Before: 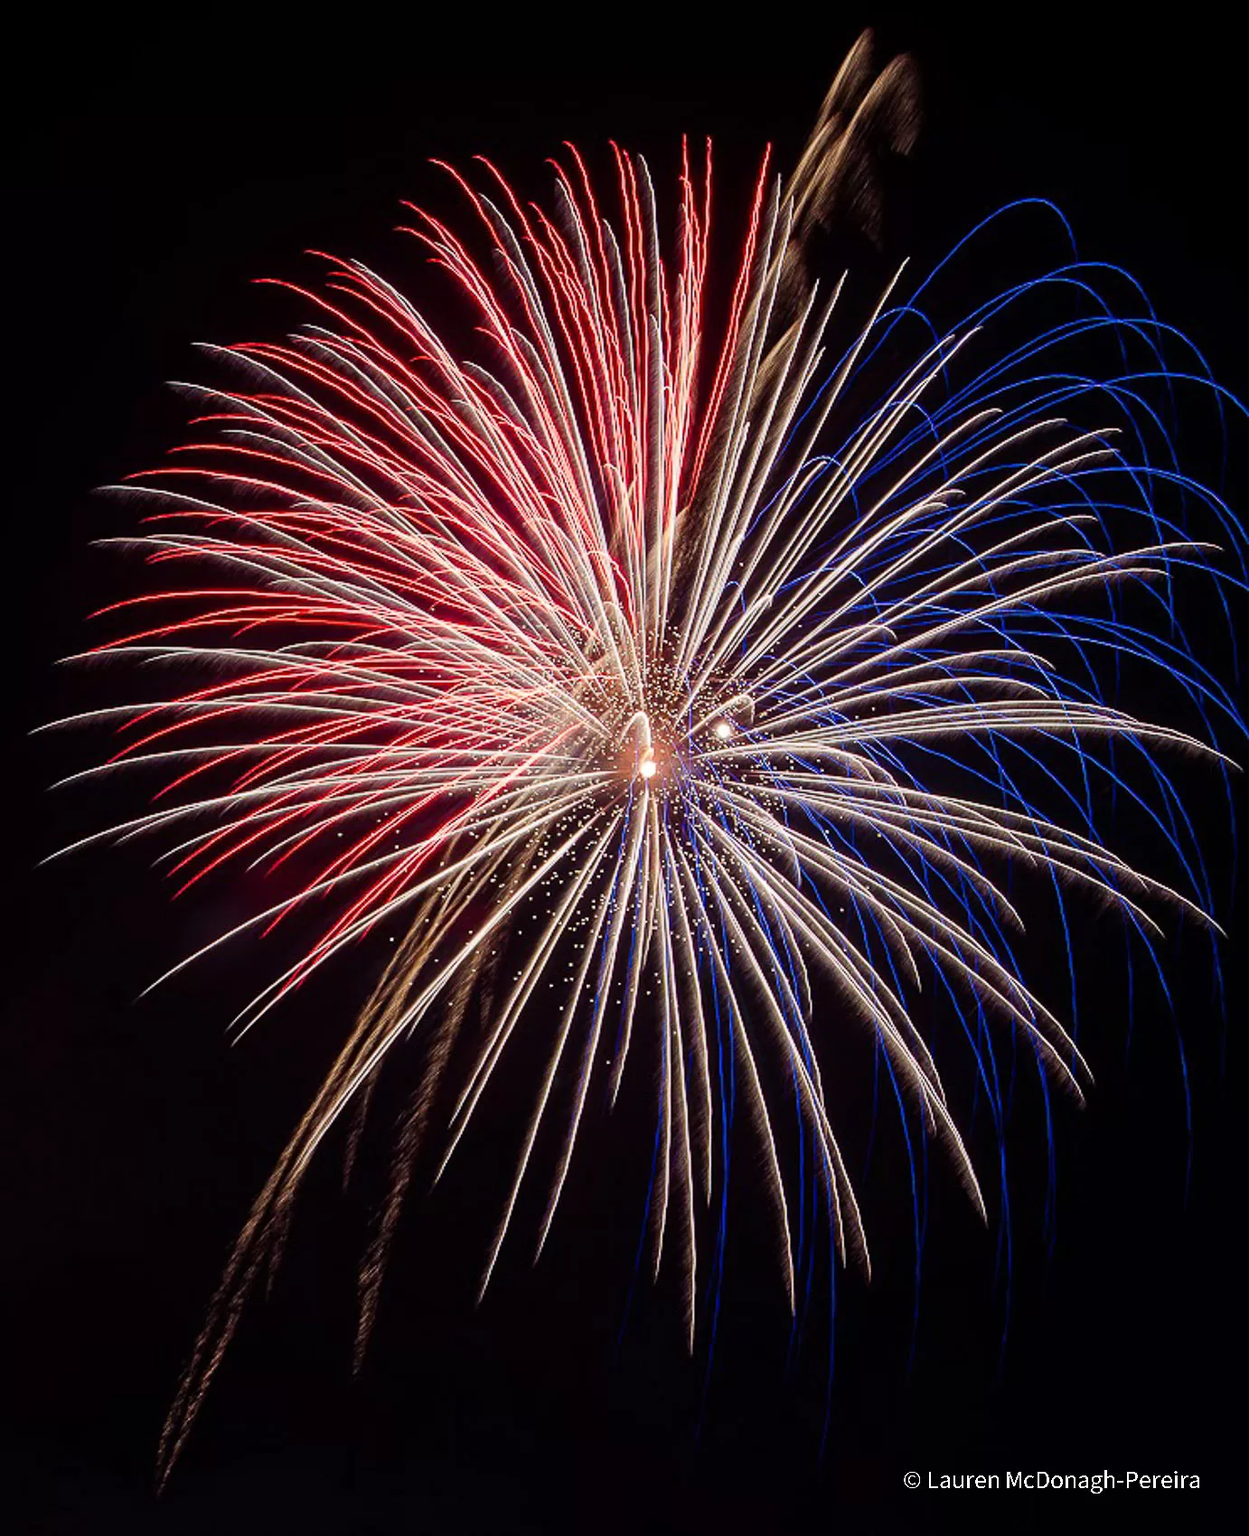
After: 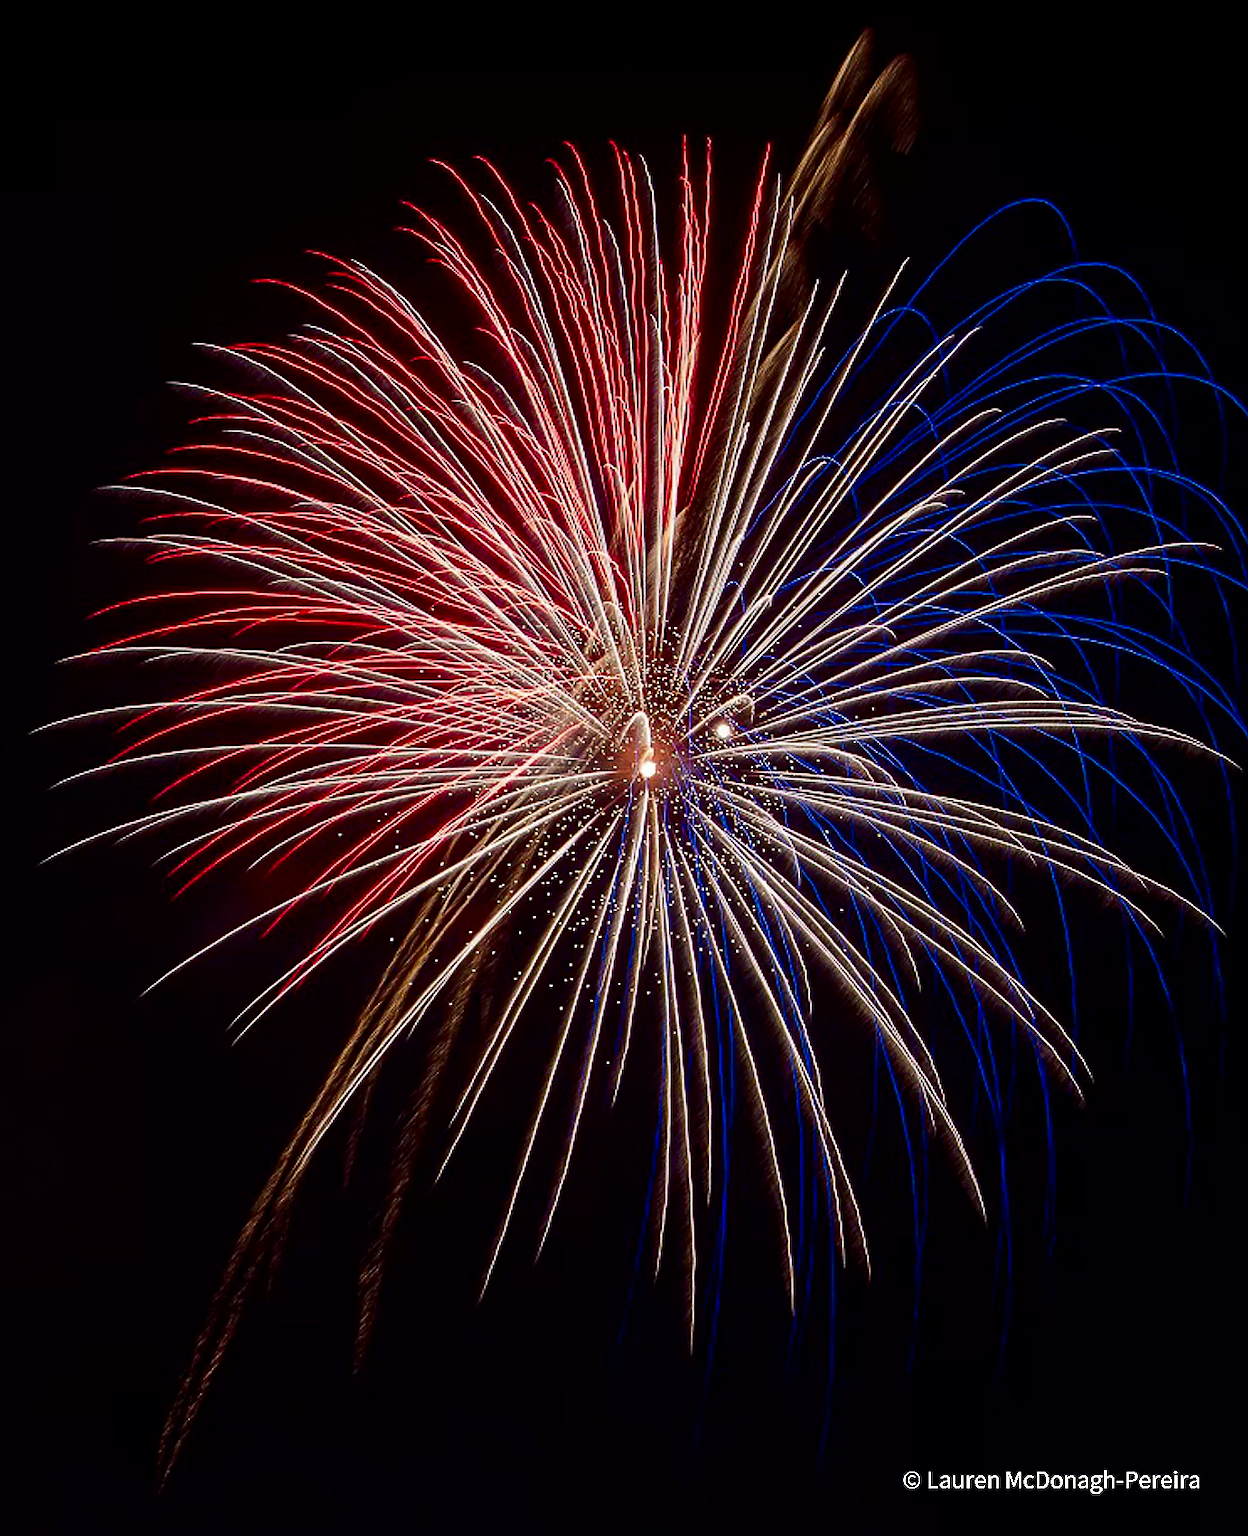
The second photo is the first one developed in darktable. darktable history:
sharpen: radius 1, threshold 1
contrast brightness saturation: brightness -0.25, saturation 0.2
